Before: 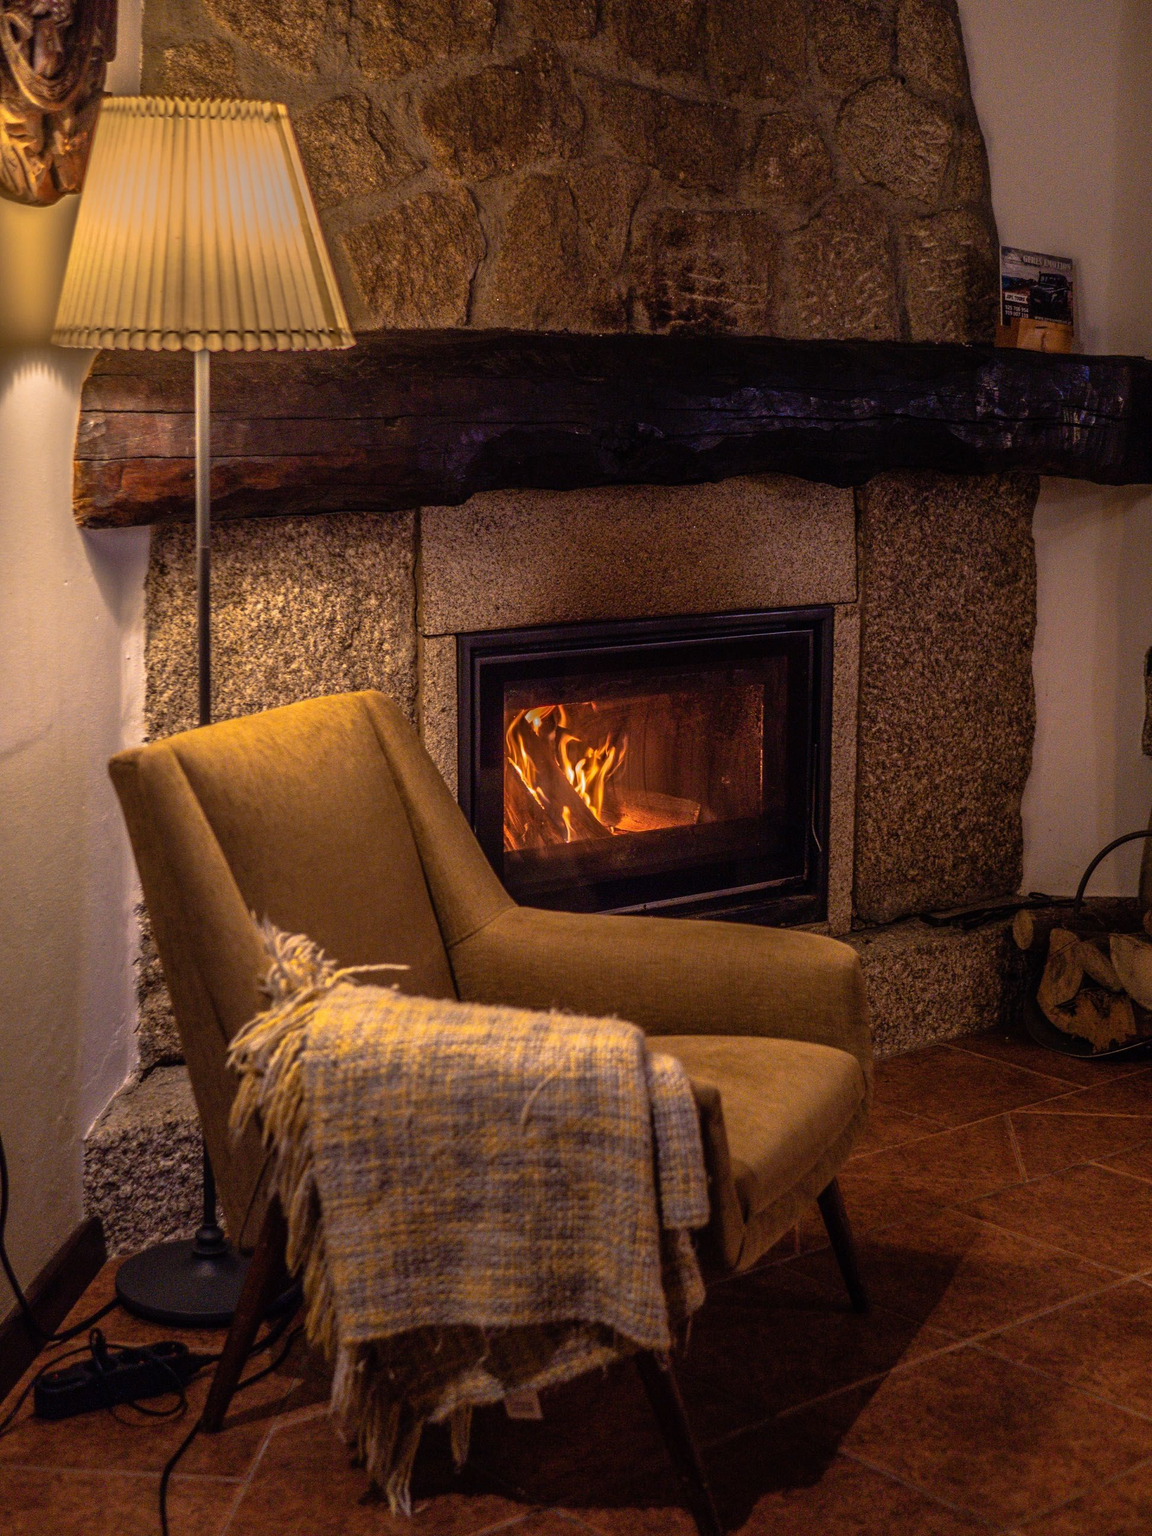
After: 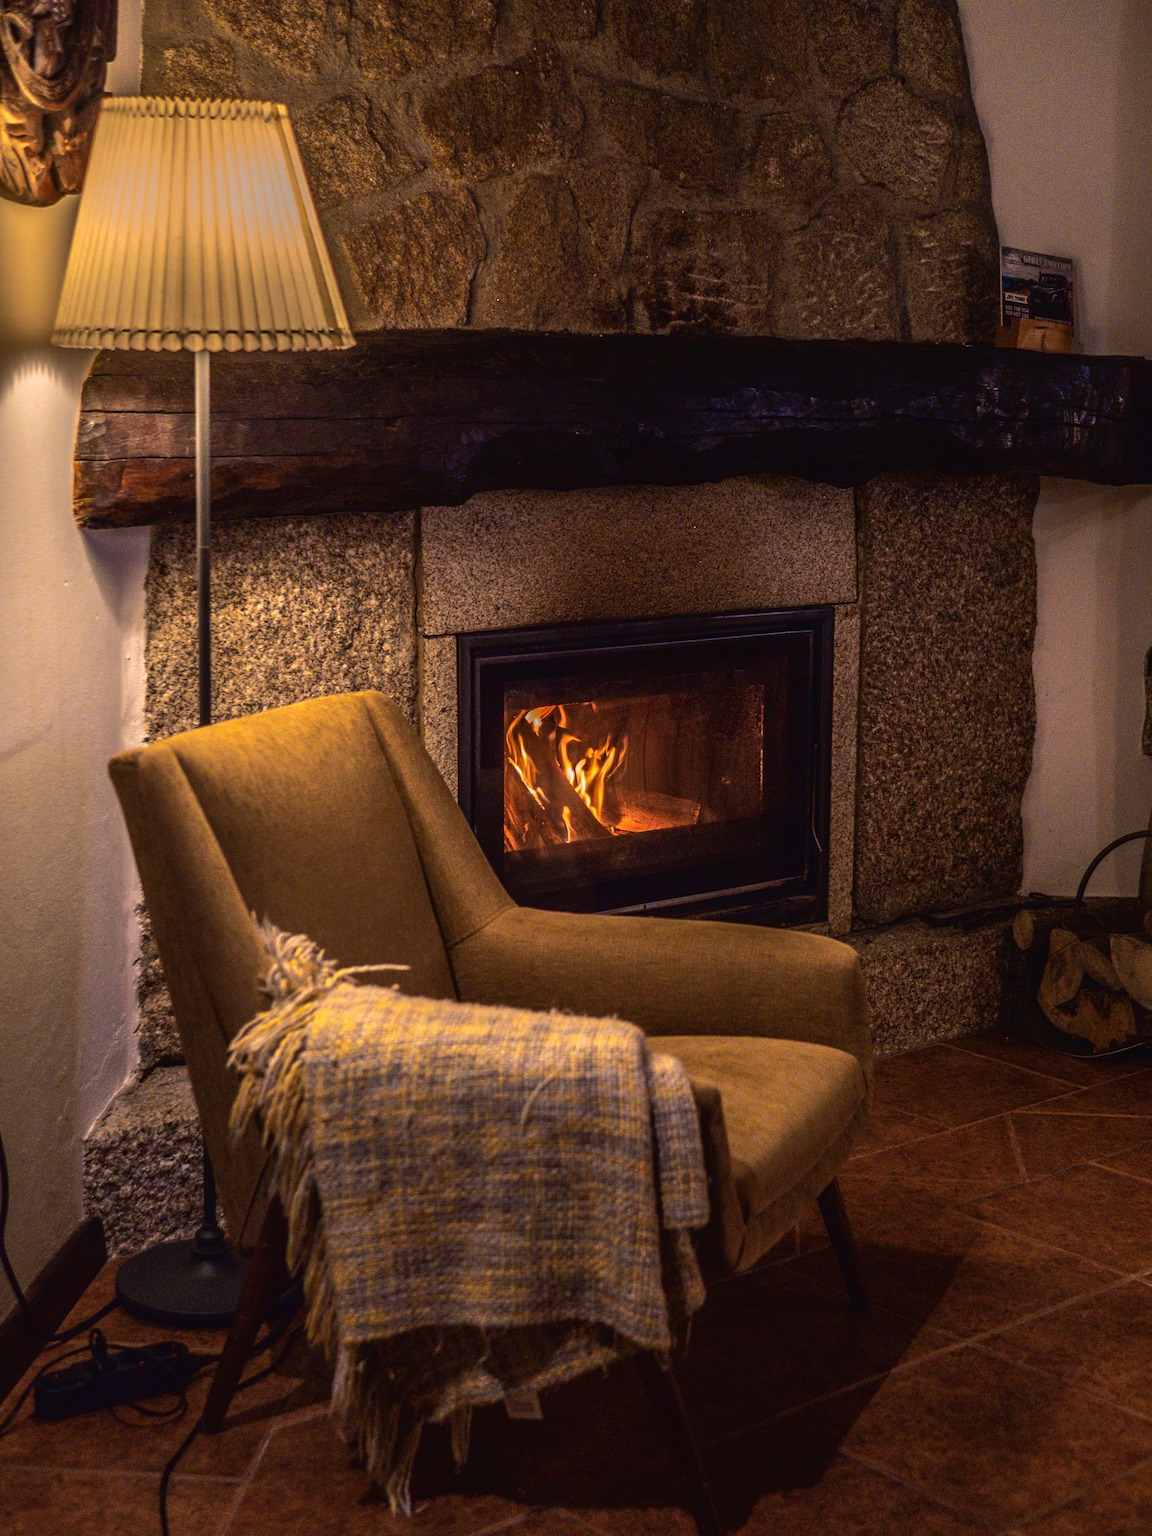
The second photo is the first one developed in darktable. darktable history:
tone curve: curves: ch0 [(0, 0.021) (0.059, 0.053) (0.212, 0.18) (0.337, 0.304) (0.495, 0.505) (0.725, 0.731) (0.89, 0.919) (1, 1)]; ch1 [(0, 0) (0.094, 0.081) (0.285, 0.299) (0.403, 0.436) (0.479, 0.475) (0.54, 0.55) (0.615, 0.637) (0.683, 0.688) (1, 1)]; ch2 [(0, 0) (0.257, 0.217) (0.434, 0.434) (0.498, 0.507) (0.527, 0.542) (0.597, 0.587) (0.658, 0.595) (1, 1)], color space Lab, linked channels, preserve colors none
